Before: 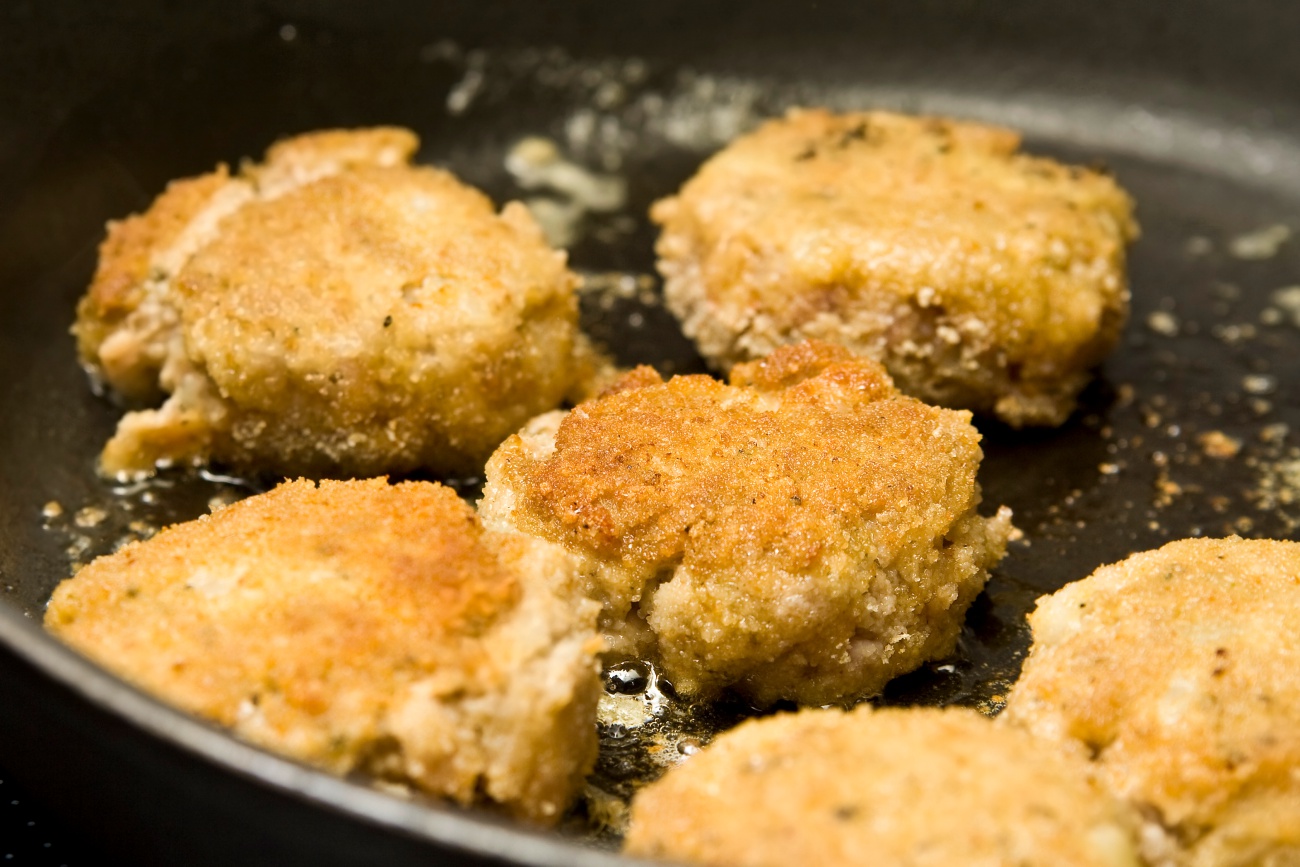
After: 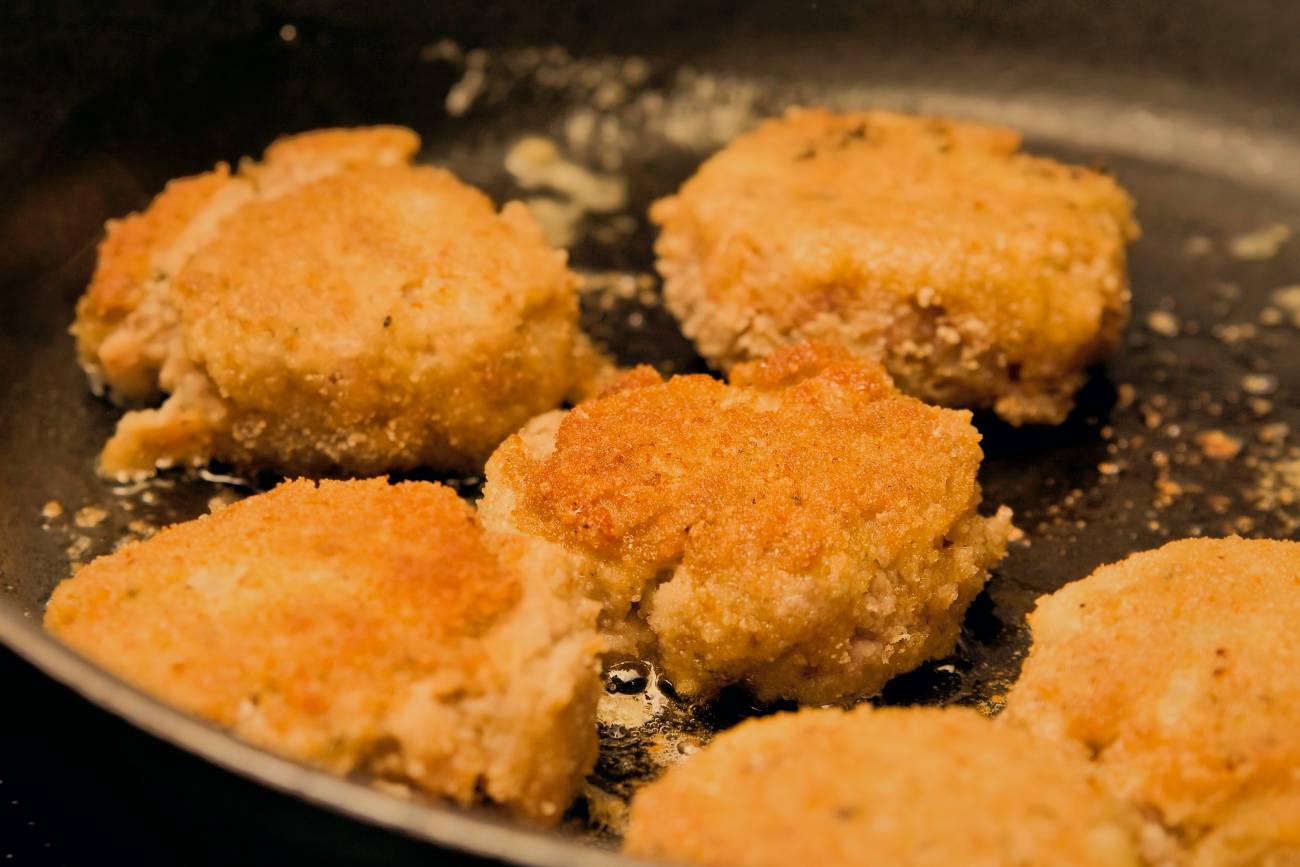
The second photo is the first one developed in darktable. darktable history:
shadows and highlights: on, module defaults
white balance: red 1.138, green 0.996, blue 0.812
filmic rgb: black relative exposure -7.65 EV, white relative exposure 4.56 EV, hardness 3.61, color science v6 (2022)
color balance: lift [0.998, 0.998, 1.001, 1.002], gamma [0.995, 1.025, 0.992, 0.975], gain [0.995, 1.02, 0.997, 0.98]
